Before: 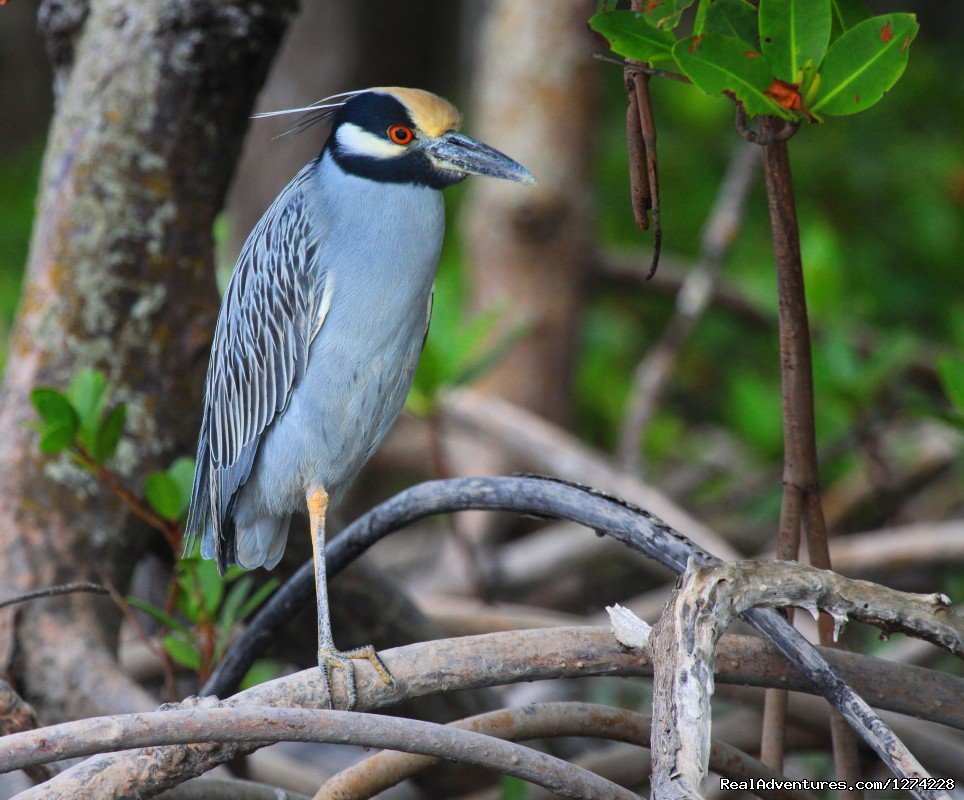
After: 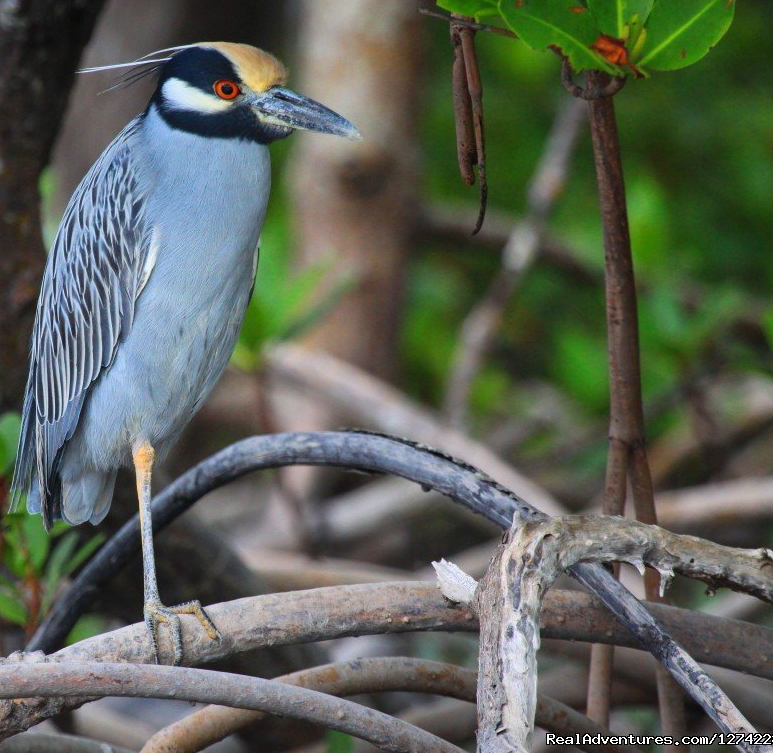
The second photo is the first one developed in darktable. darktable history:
crop and rotate: left 18.076%, top 5.777%, right 1.67%
